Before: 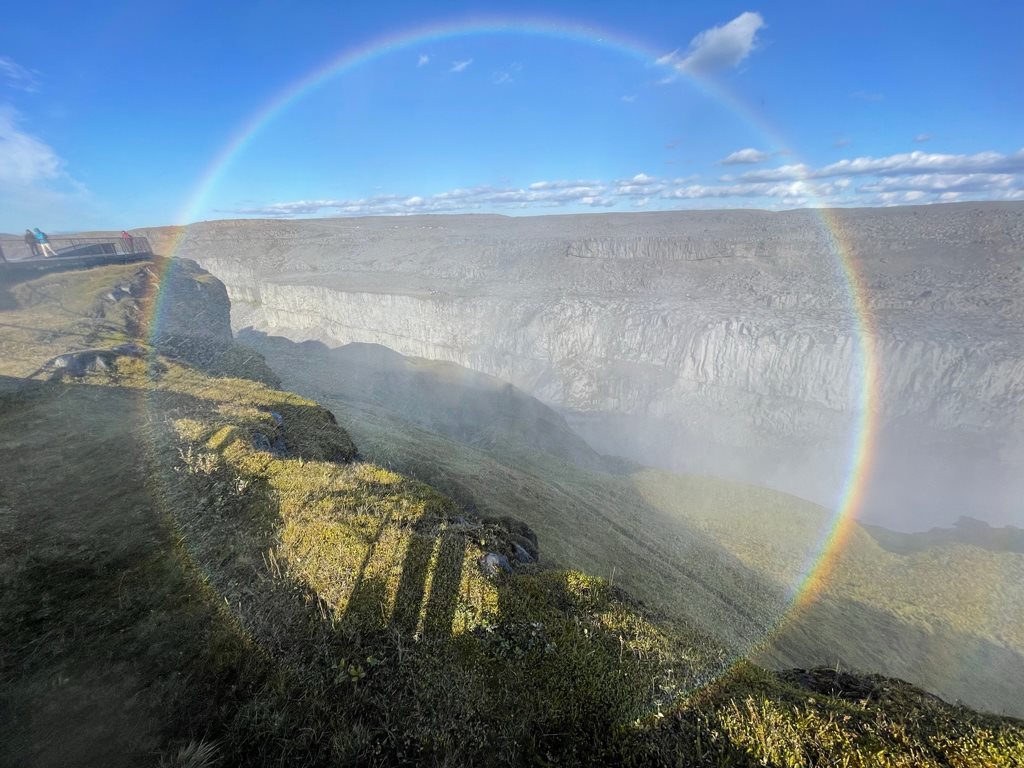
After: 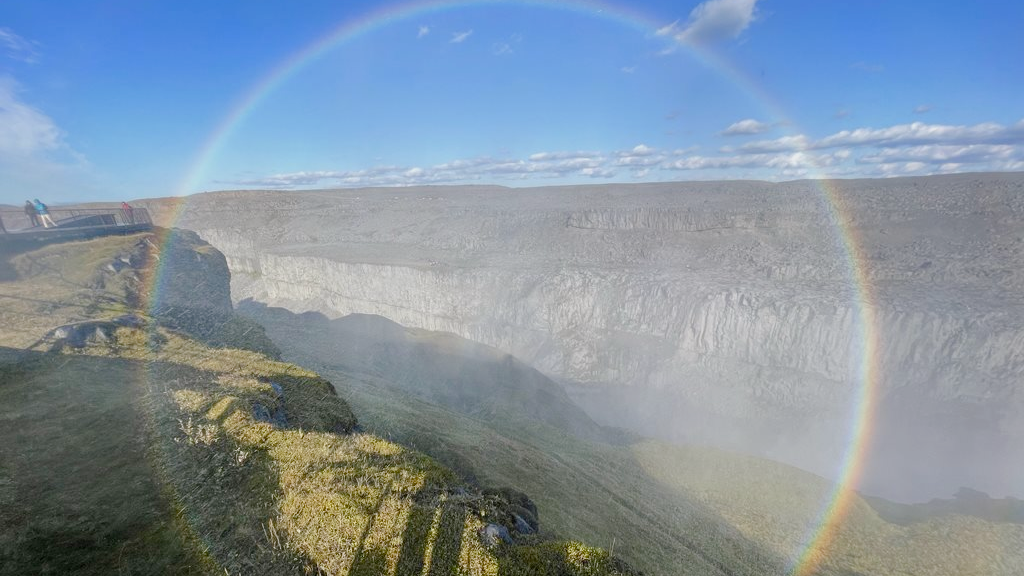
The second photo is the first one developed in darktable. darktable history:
crop: top 3.857%, bottom 21.132%
color balance rgb: shadows lift › chroma 1%, shadows lift › hue 113°, highlights gain › chroma 0.2%, highlights gain › hue 333°, perceptual saturation grading › global saturation 20%, perceptual saturation grading › highlights -50%, perceptual saturation grading › shadows 25%, contrast -10%
